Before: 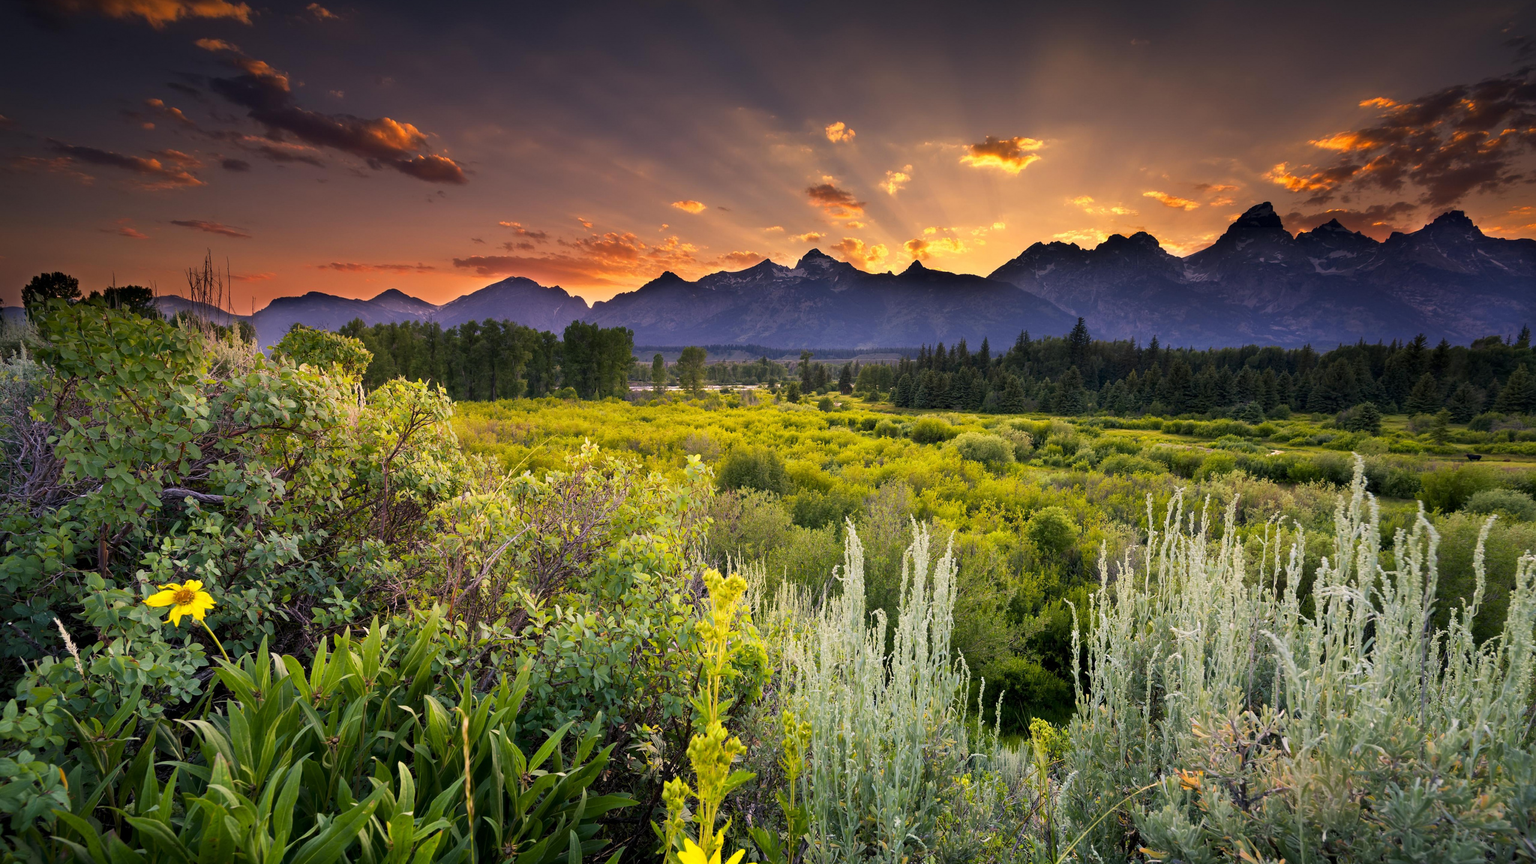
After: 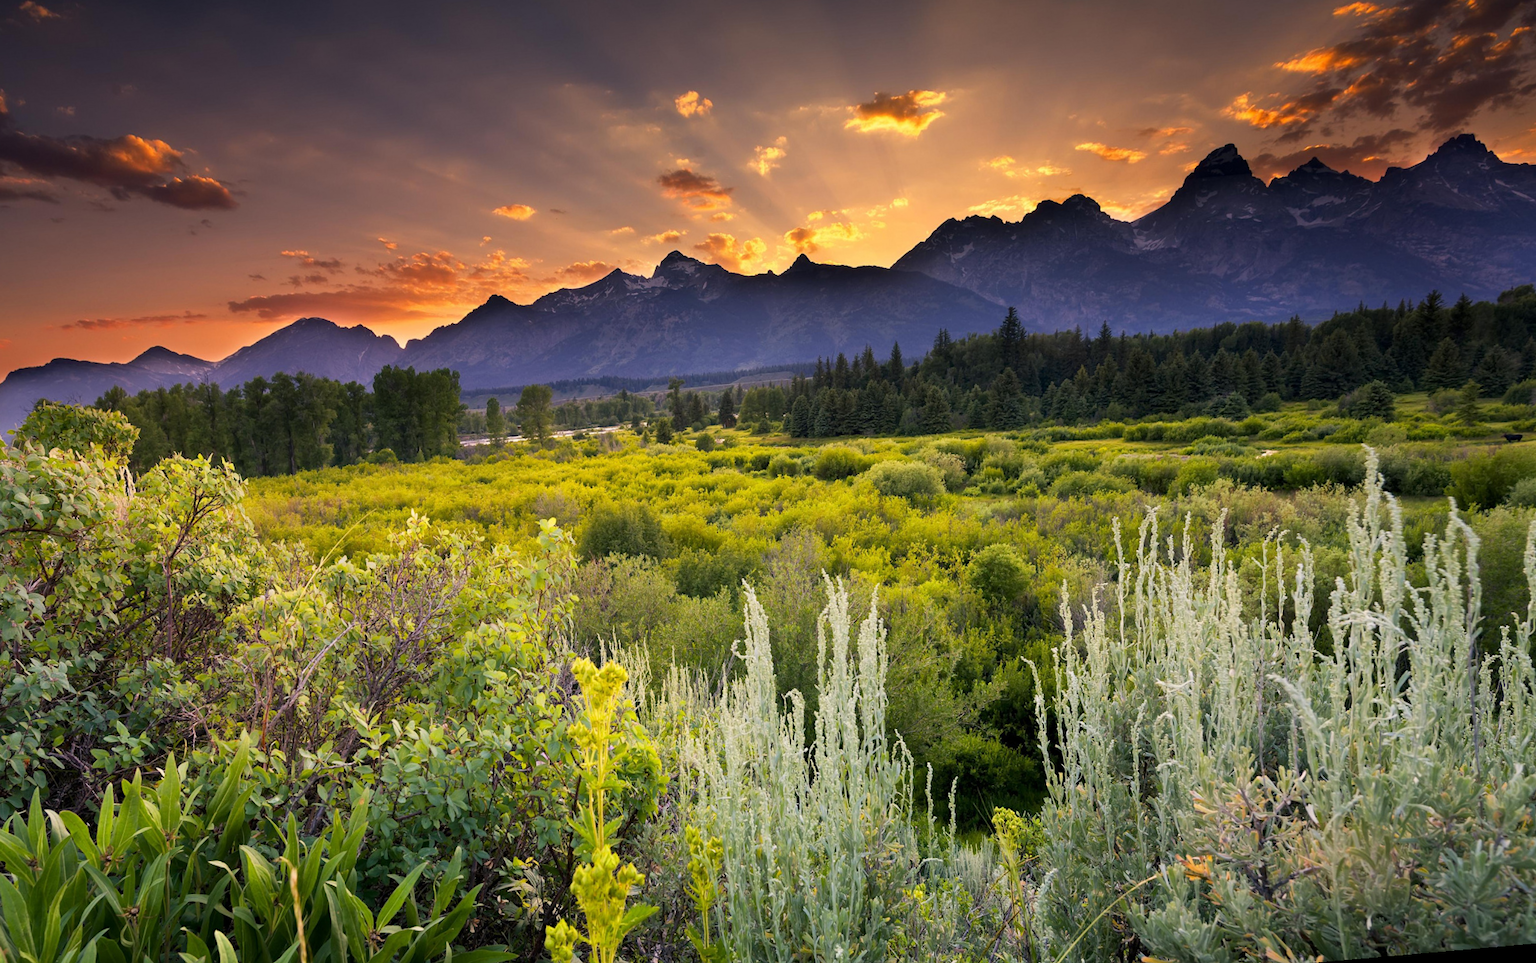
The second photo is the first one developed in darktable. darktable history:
crop and rotate: left 14.584%
rotate and perspective: rotation -5°, crop left 0.05, crop right 0.952, crop top 0.11, crop bottom 0.89
